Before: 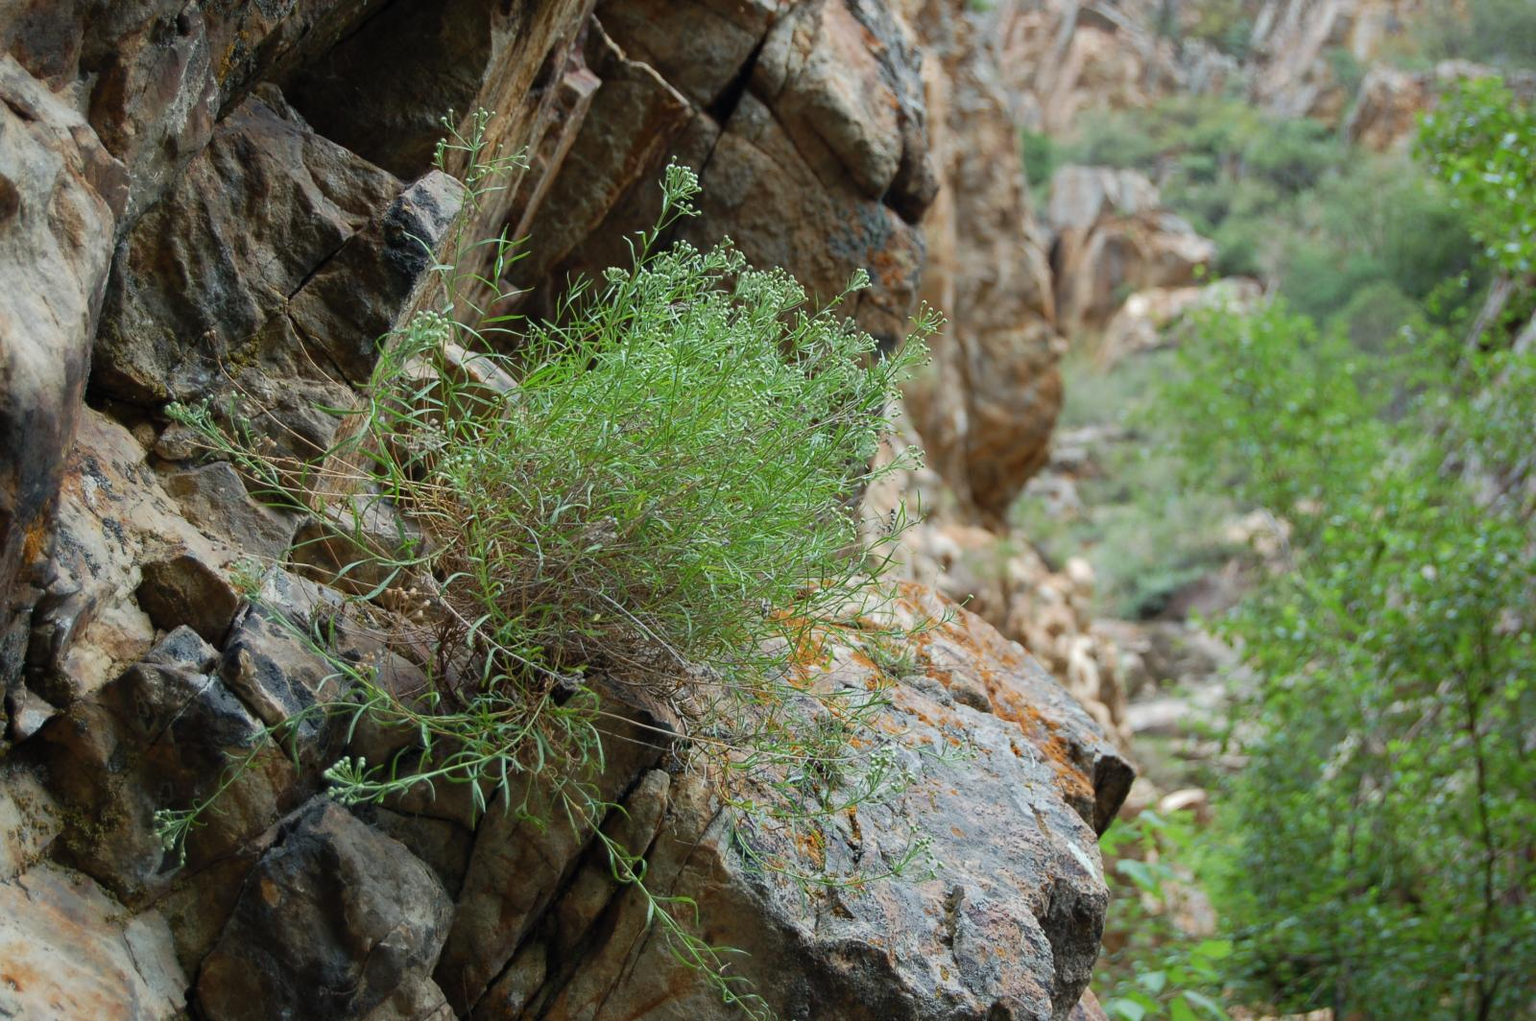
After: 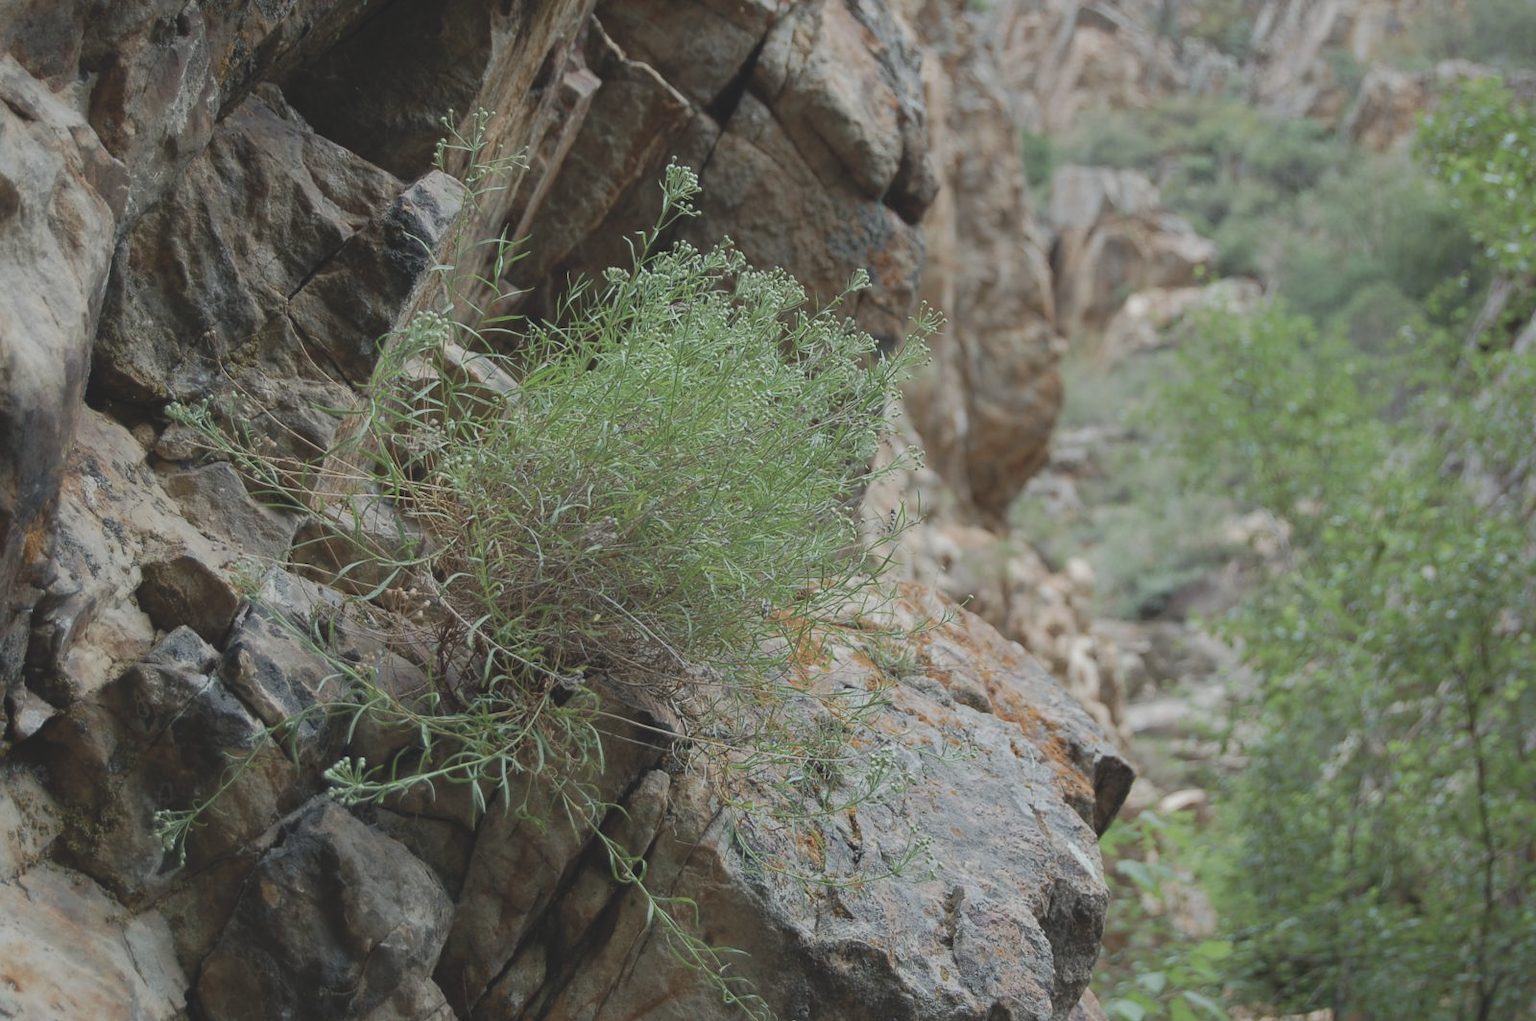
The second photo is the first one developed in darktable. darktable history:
contrast brightness saturation: contrast -0.266, saturation -0.445
